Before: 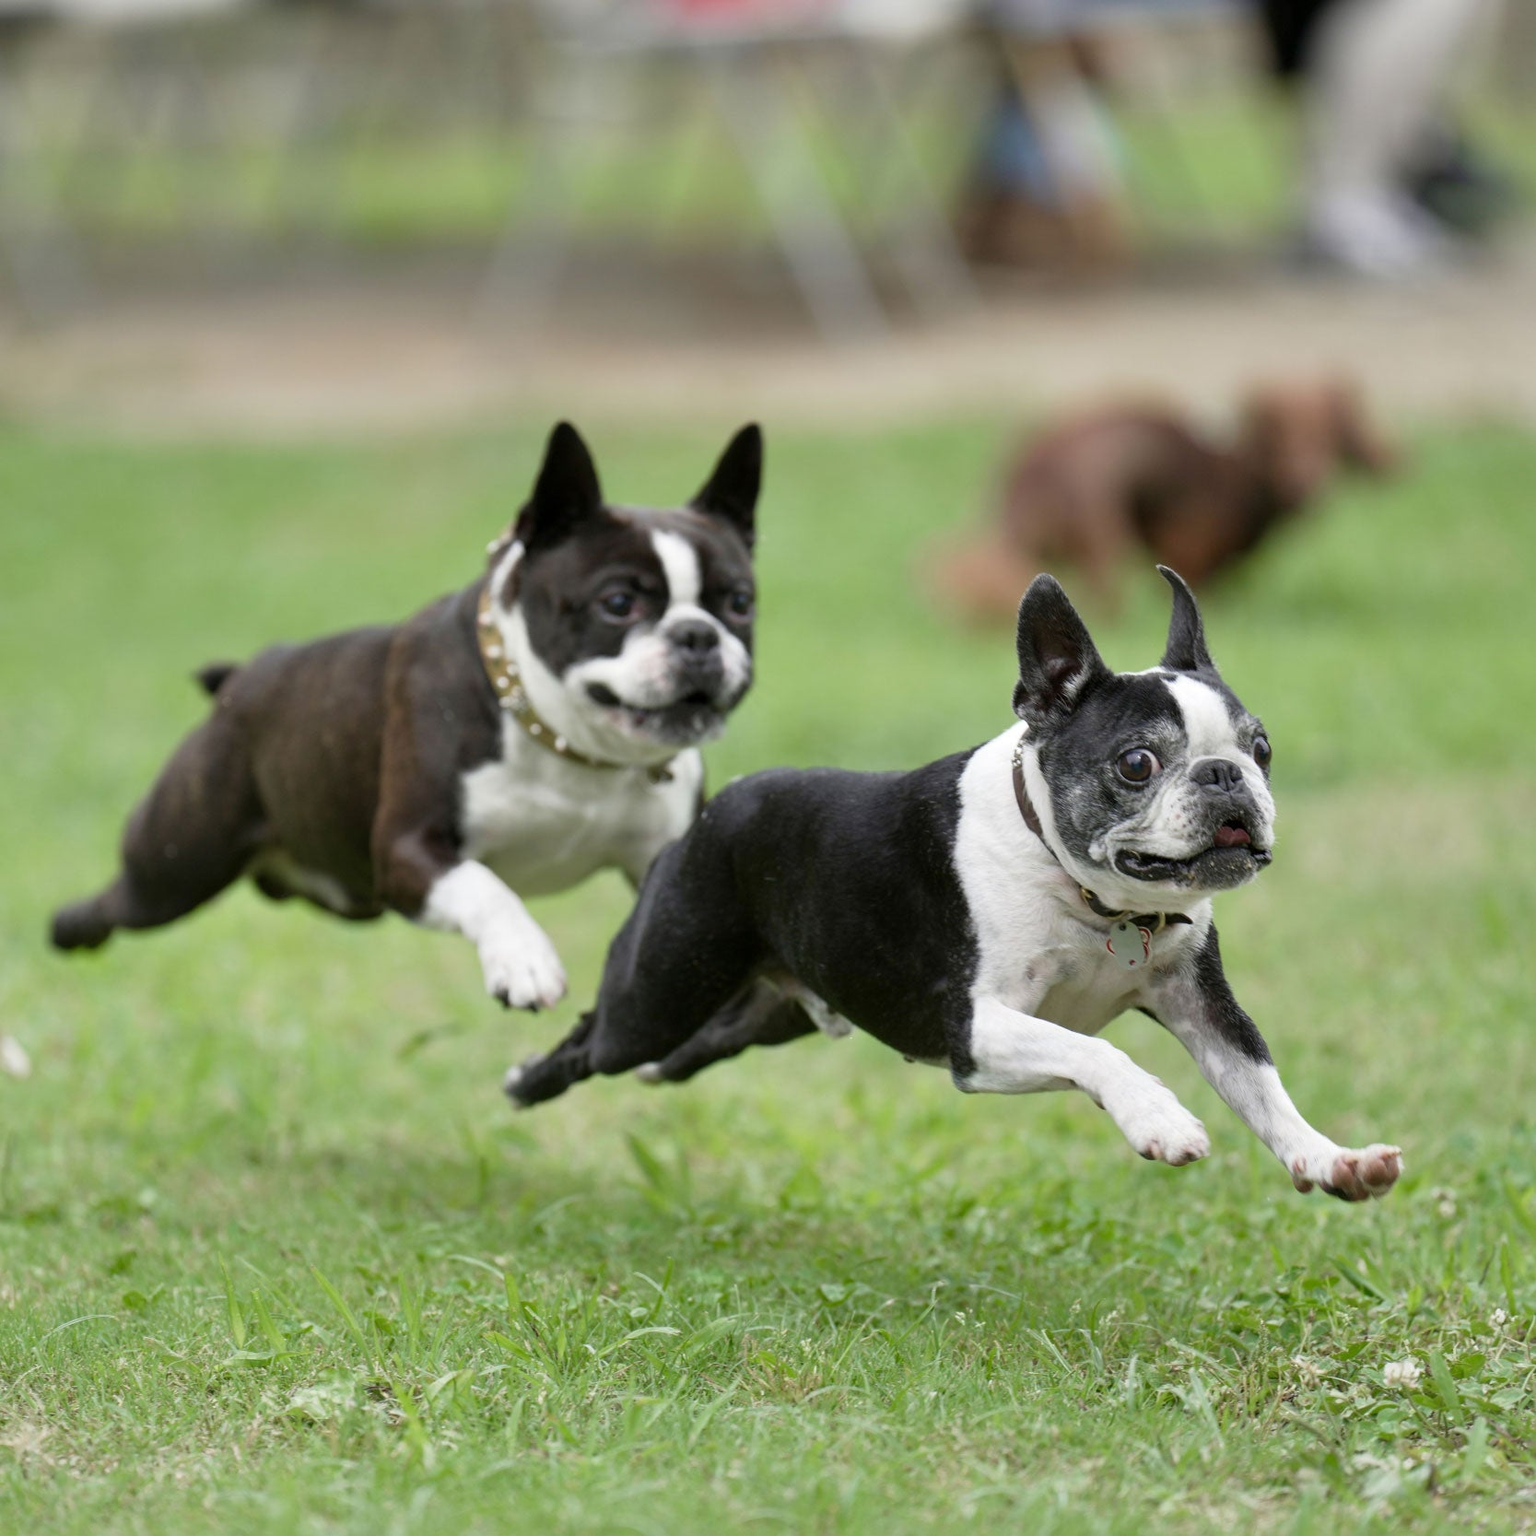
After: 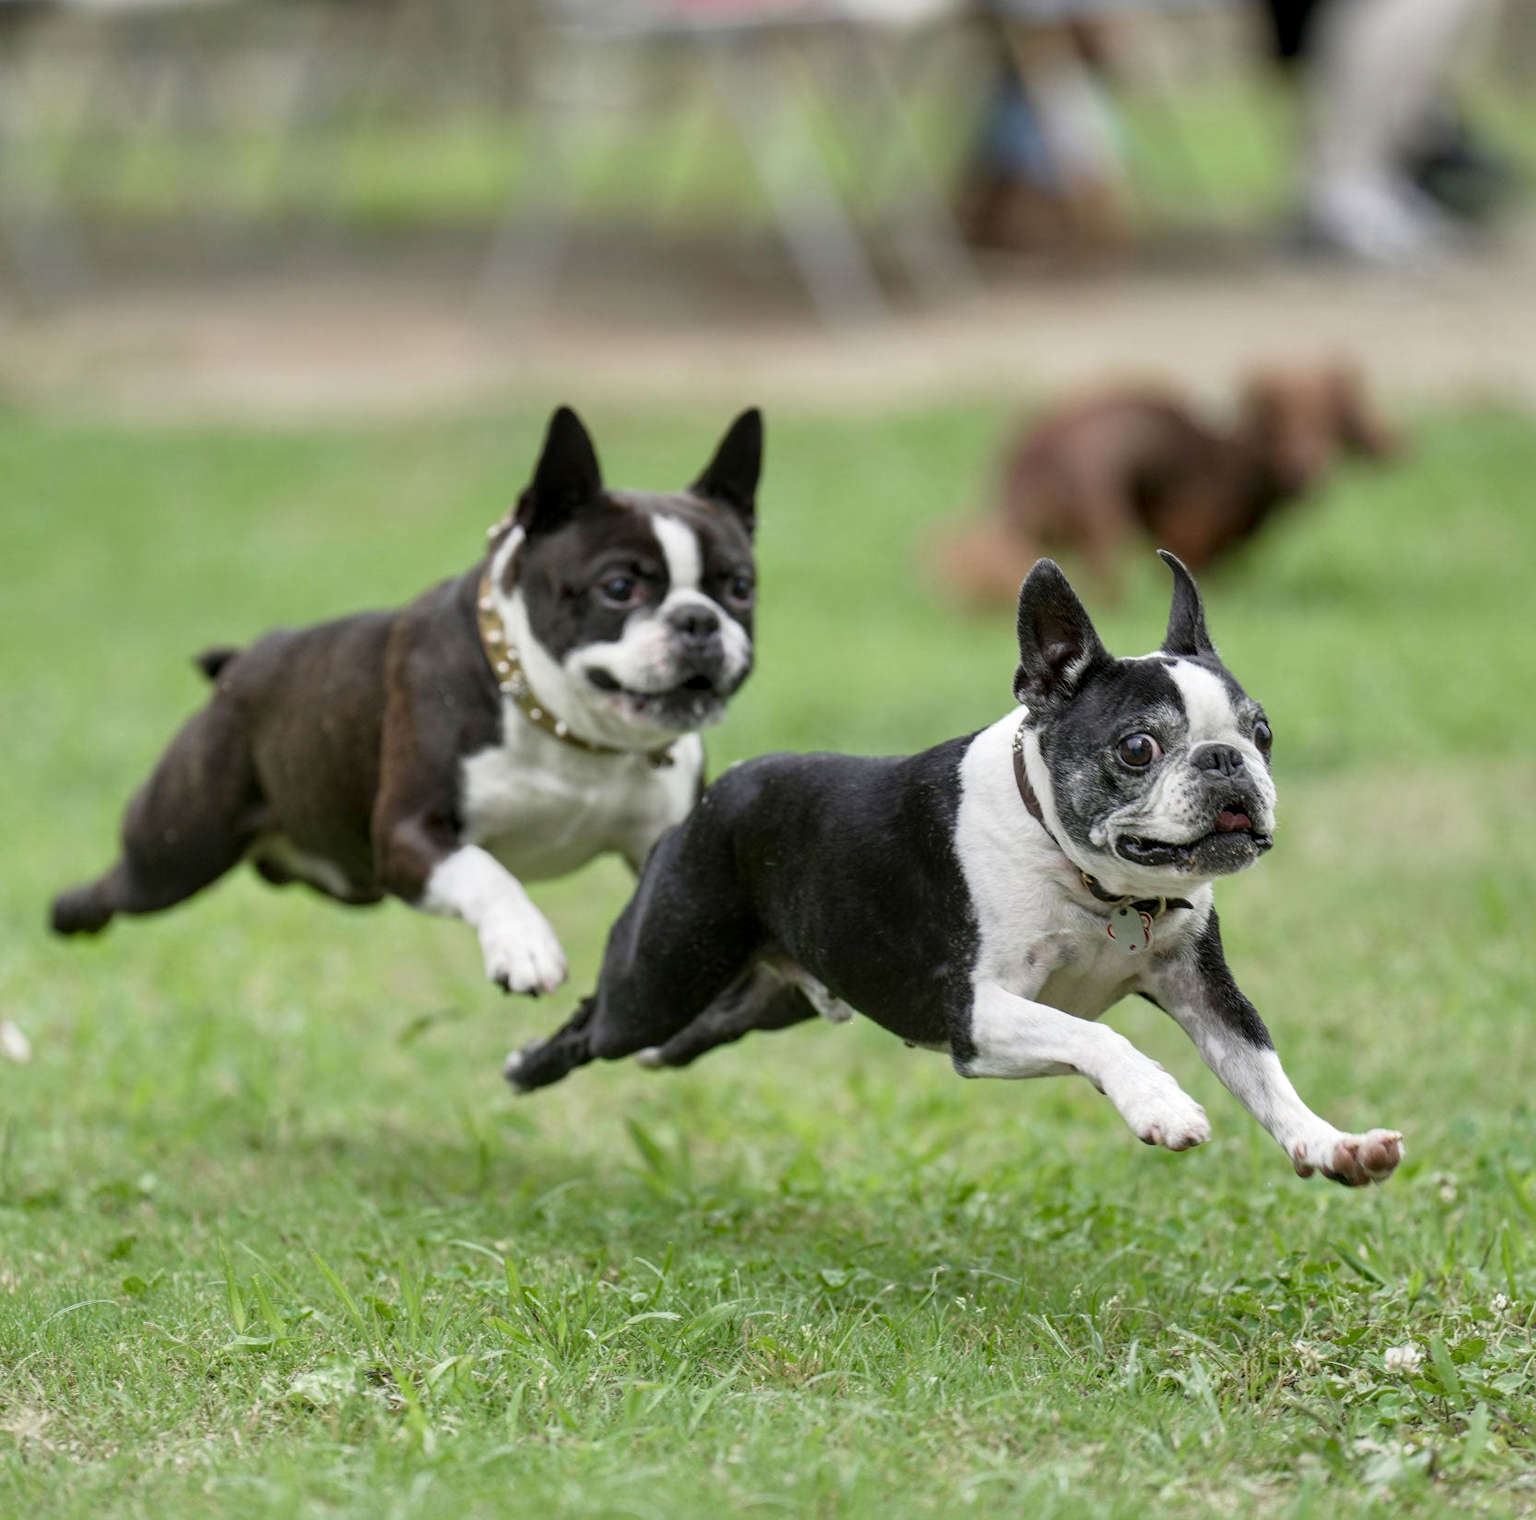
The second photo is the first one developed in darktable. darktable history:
local contrast: on, module defaults
crop: top 1.049%, right 0.001%
